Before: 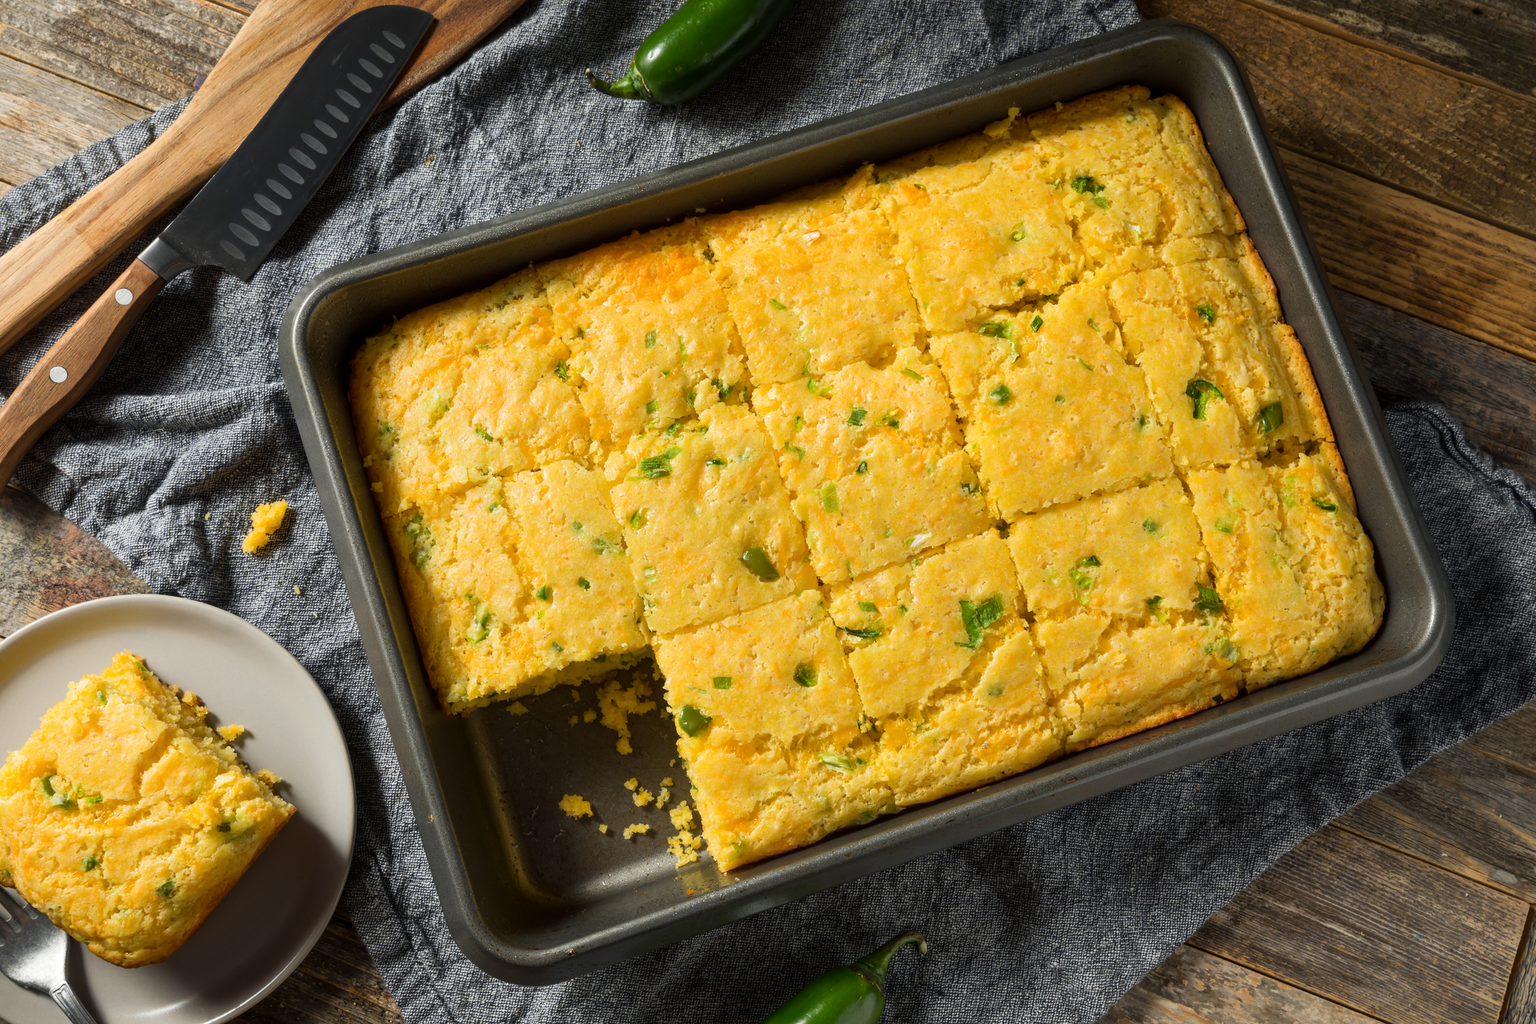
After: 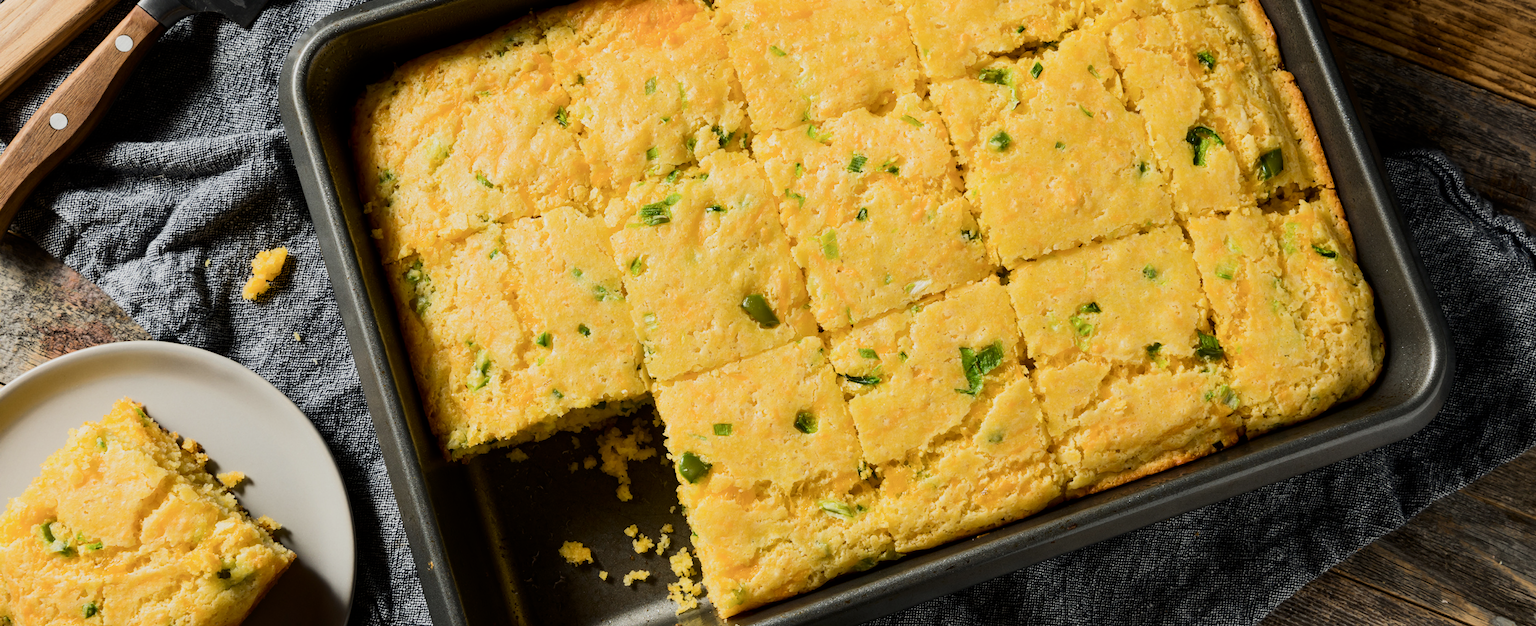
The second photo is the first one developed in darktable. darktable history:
crop and rotate: top 24.804%, bottom 13.969%
contrast brightness saturation: contrast 0.225
filmic rgb: black relative exposure -7.65 EV, white relative exposure 4.56 EV, hardness 3.61
